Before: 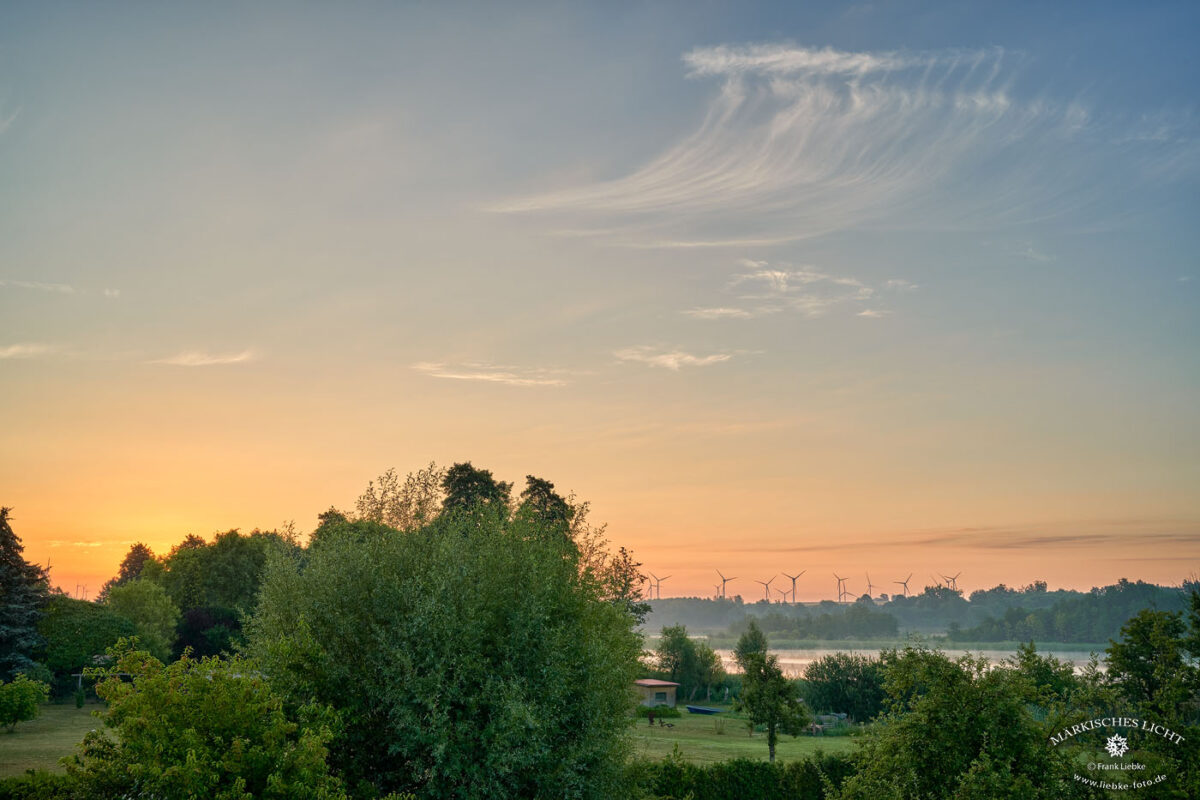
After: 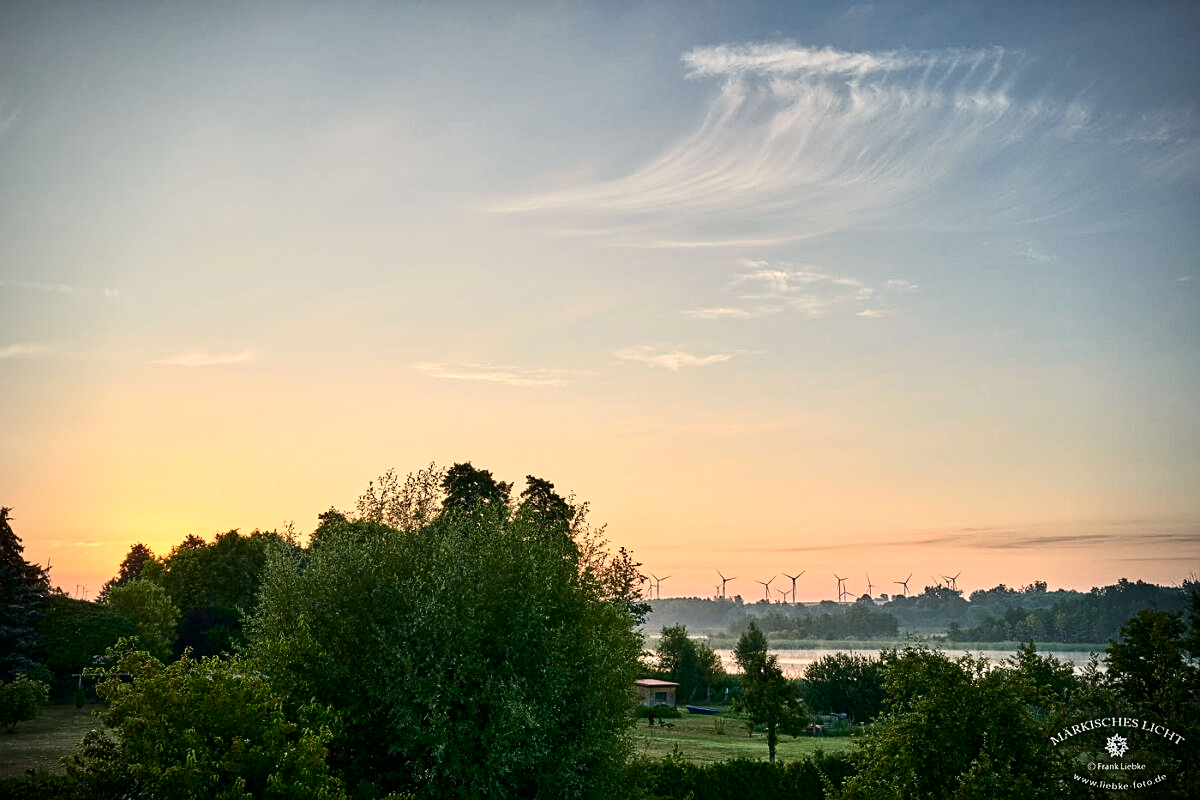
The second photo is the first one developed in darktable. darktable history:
shadows and highlights: shadows -30, highlights 30
sharpen: on, module defaults
contrast brightness saturation: contrast 0.28
vignetting: on, module defaults
